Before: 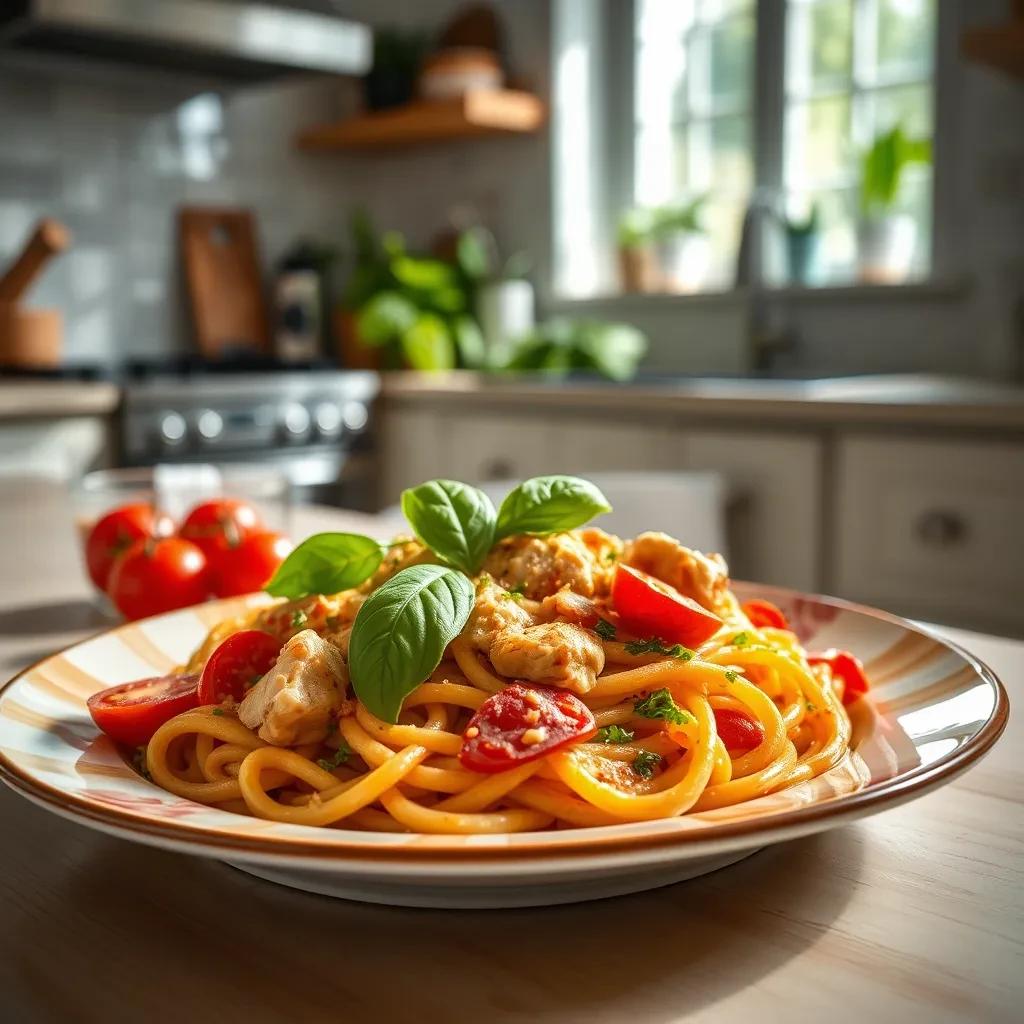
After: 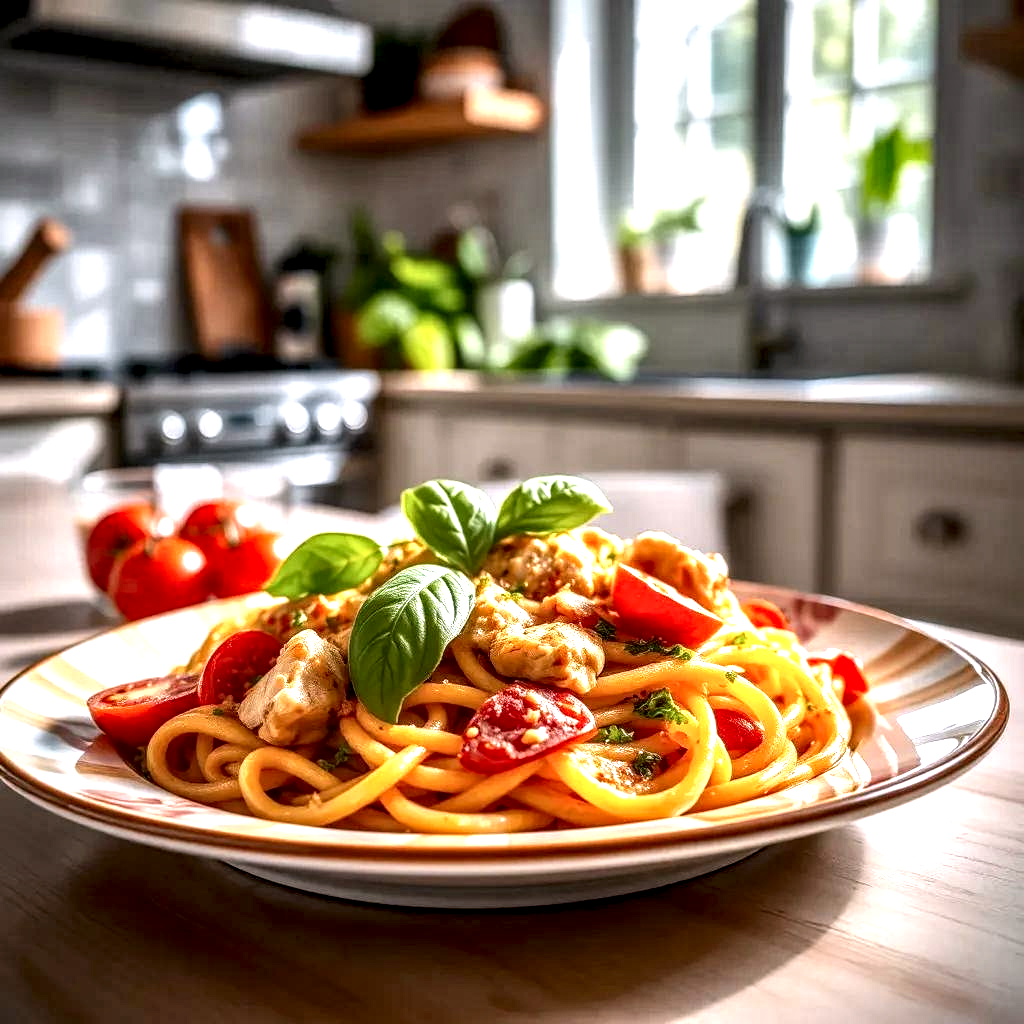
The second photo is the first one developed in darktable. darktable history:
white balance: red 1.05, blue 1.072
exposure: black level correction 0.001, exposure 0.5 EV, compensate exposure bias true, compensate highlight preservation false
local contrast: highlights 19%, detail 186%
